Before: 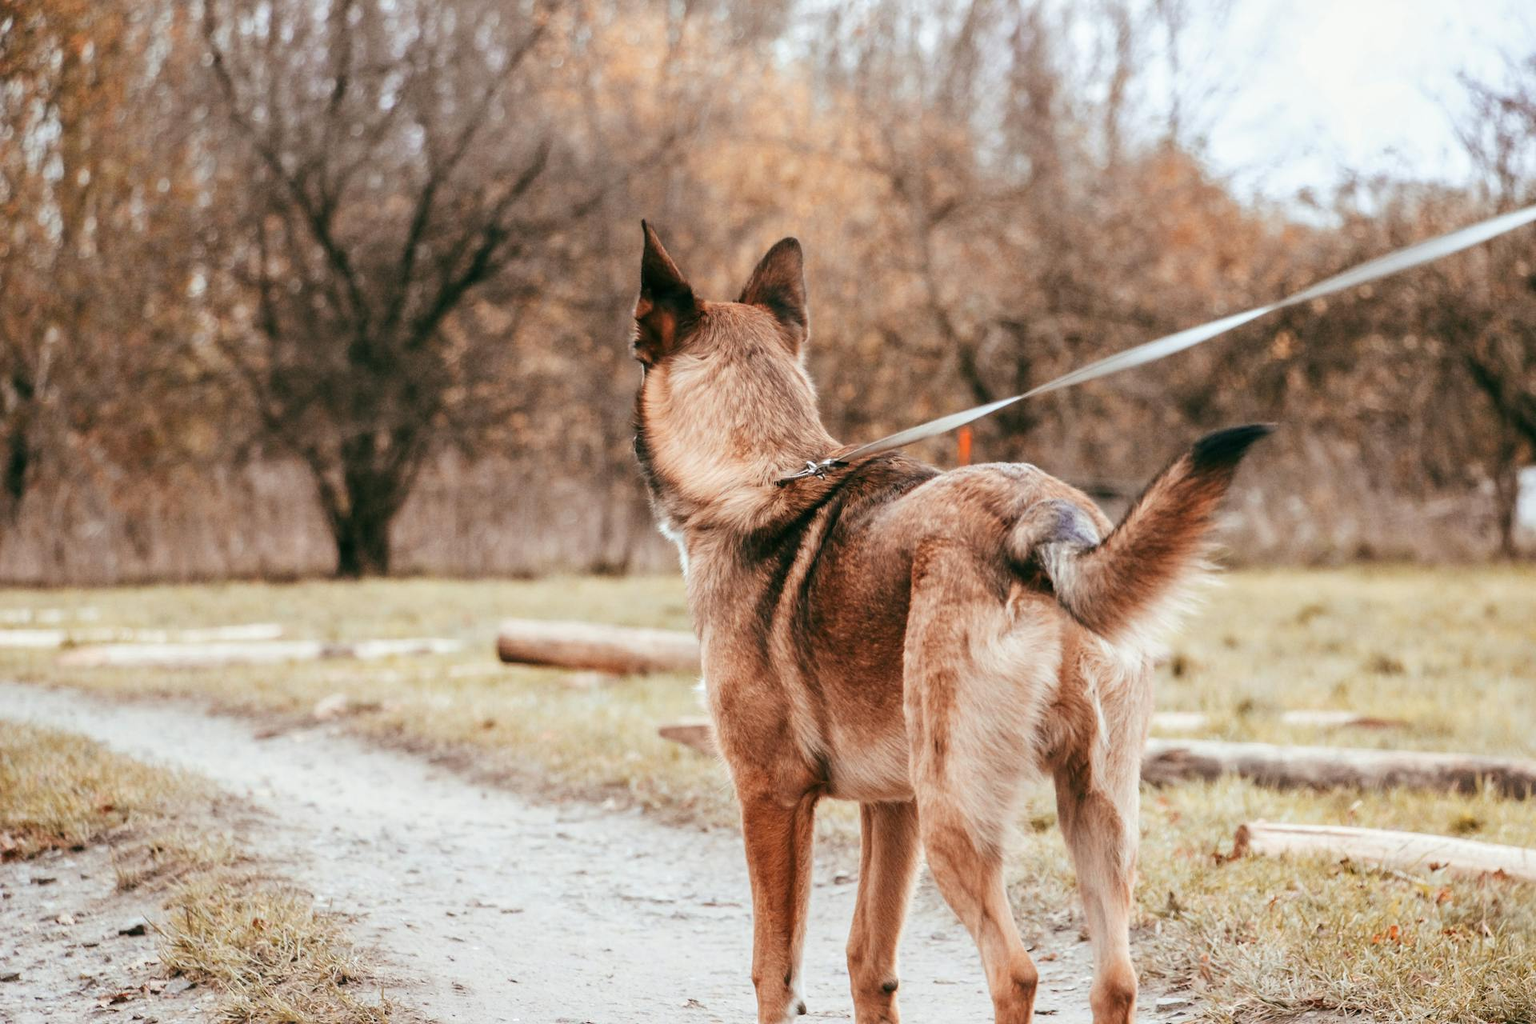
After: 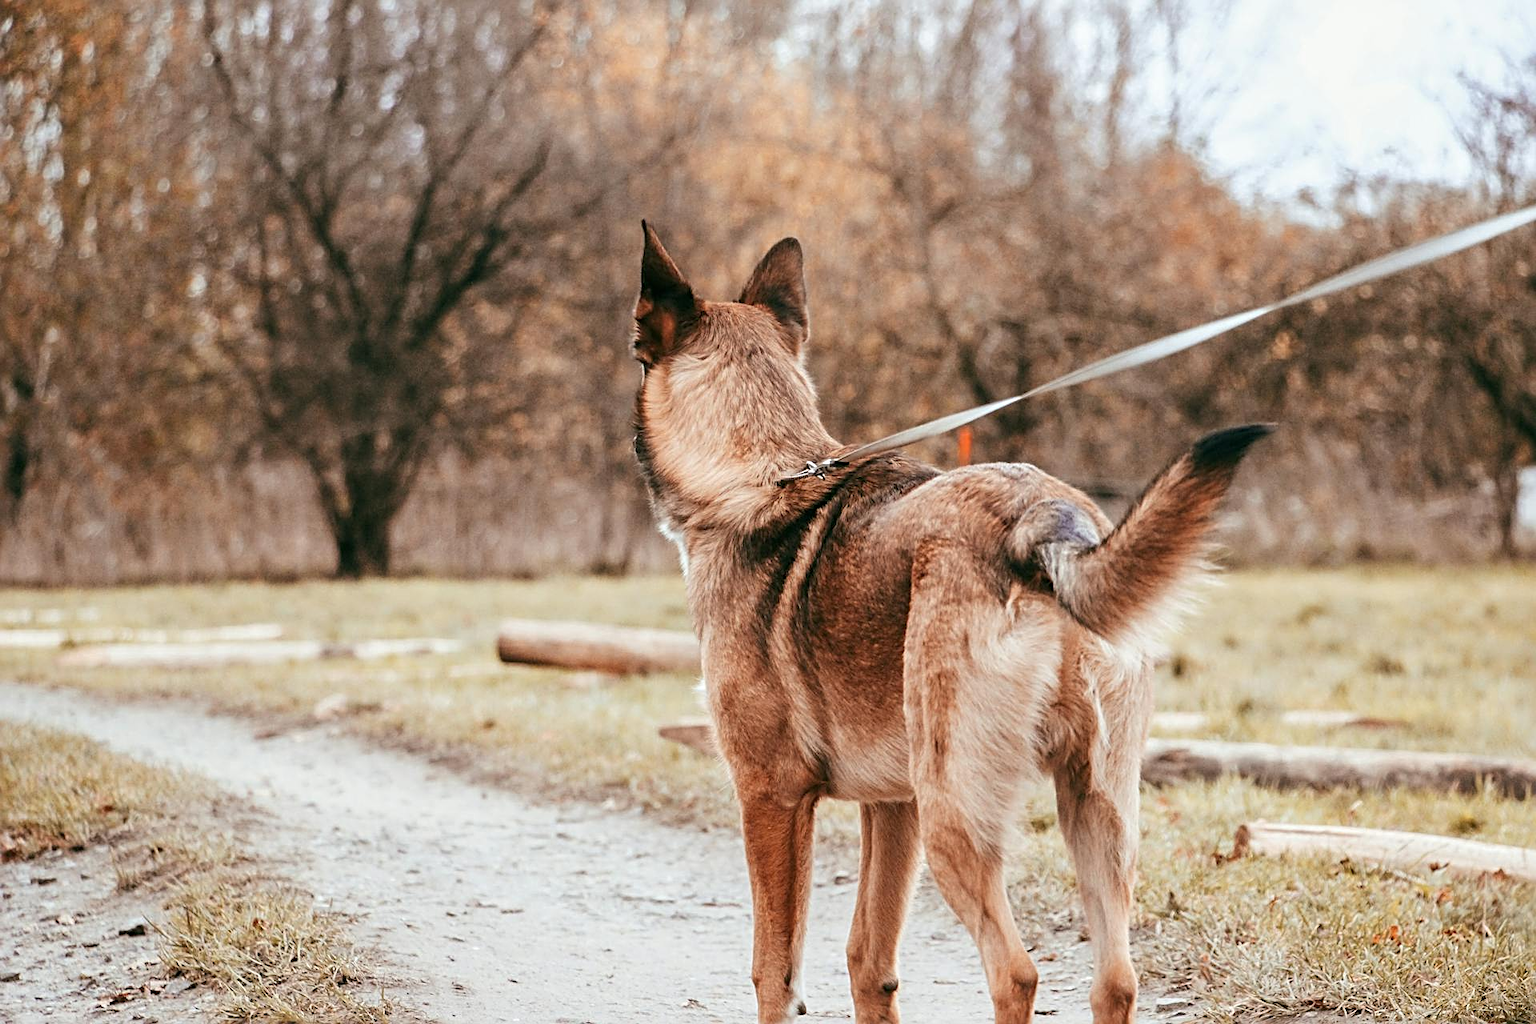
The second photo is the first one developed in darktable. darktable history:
sharpen: radius 3.119
